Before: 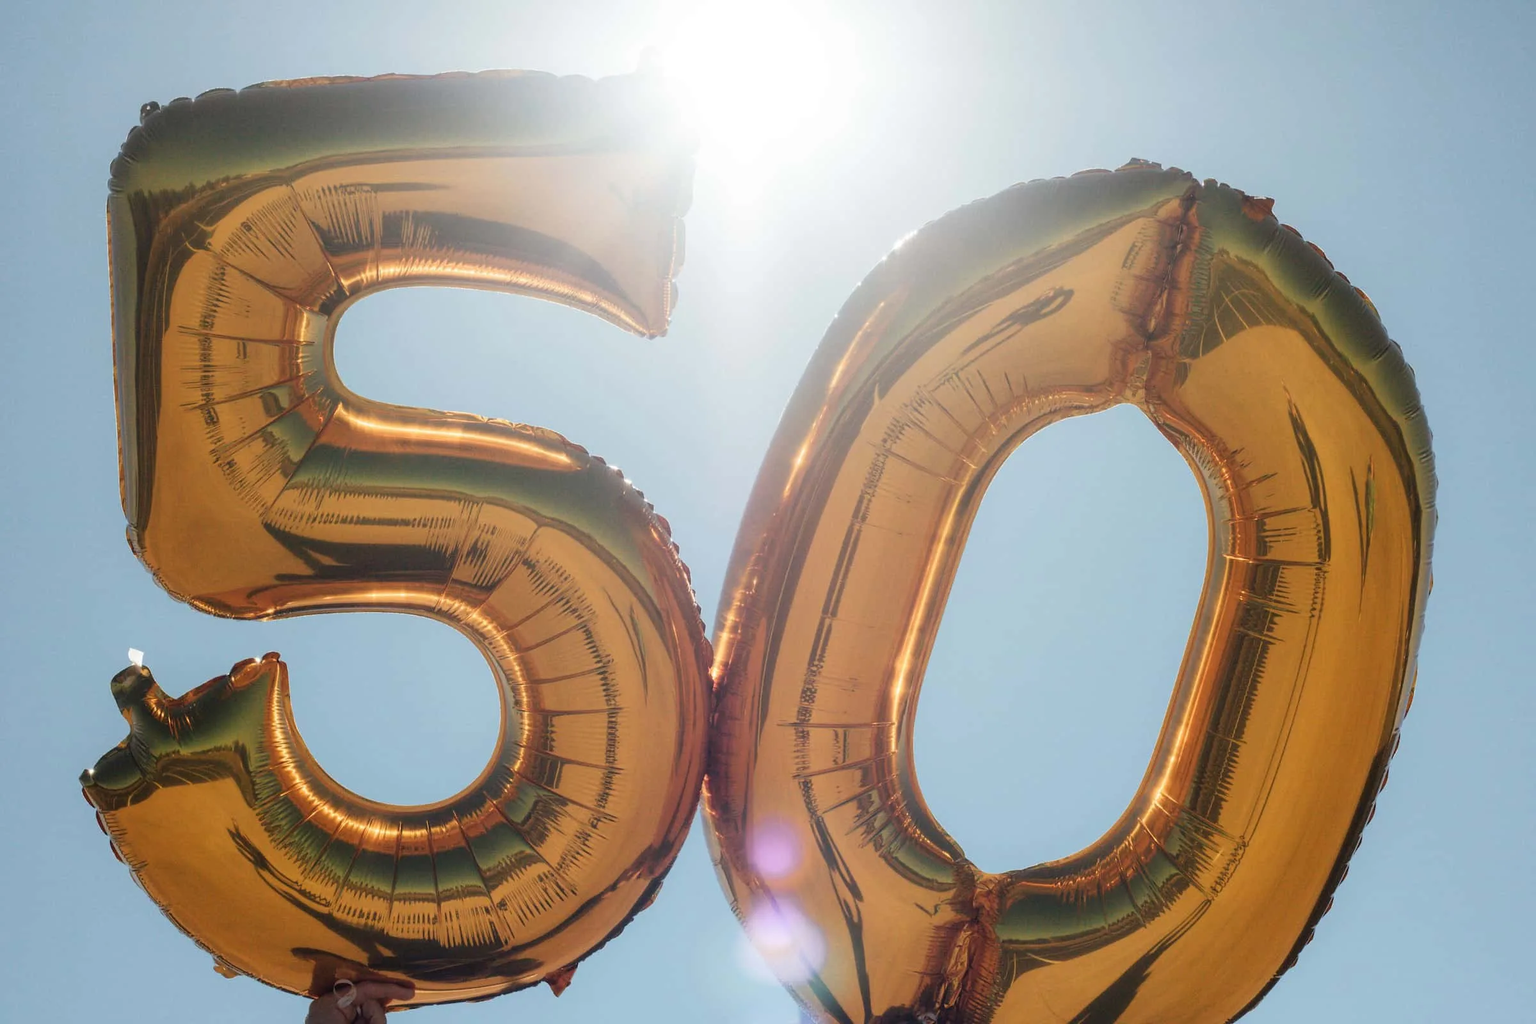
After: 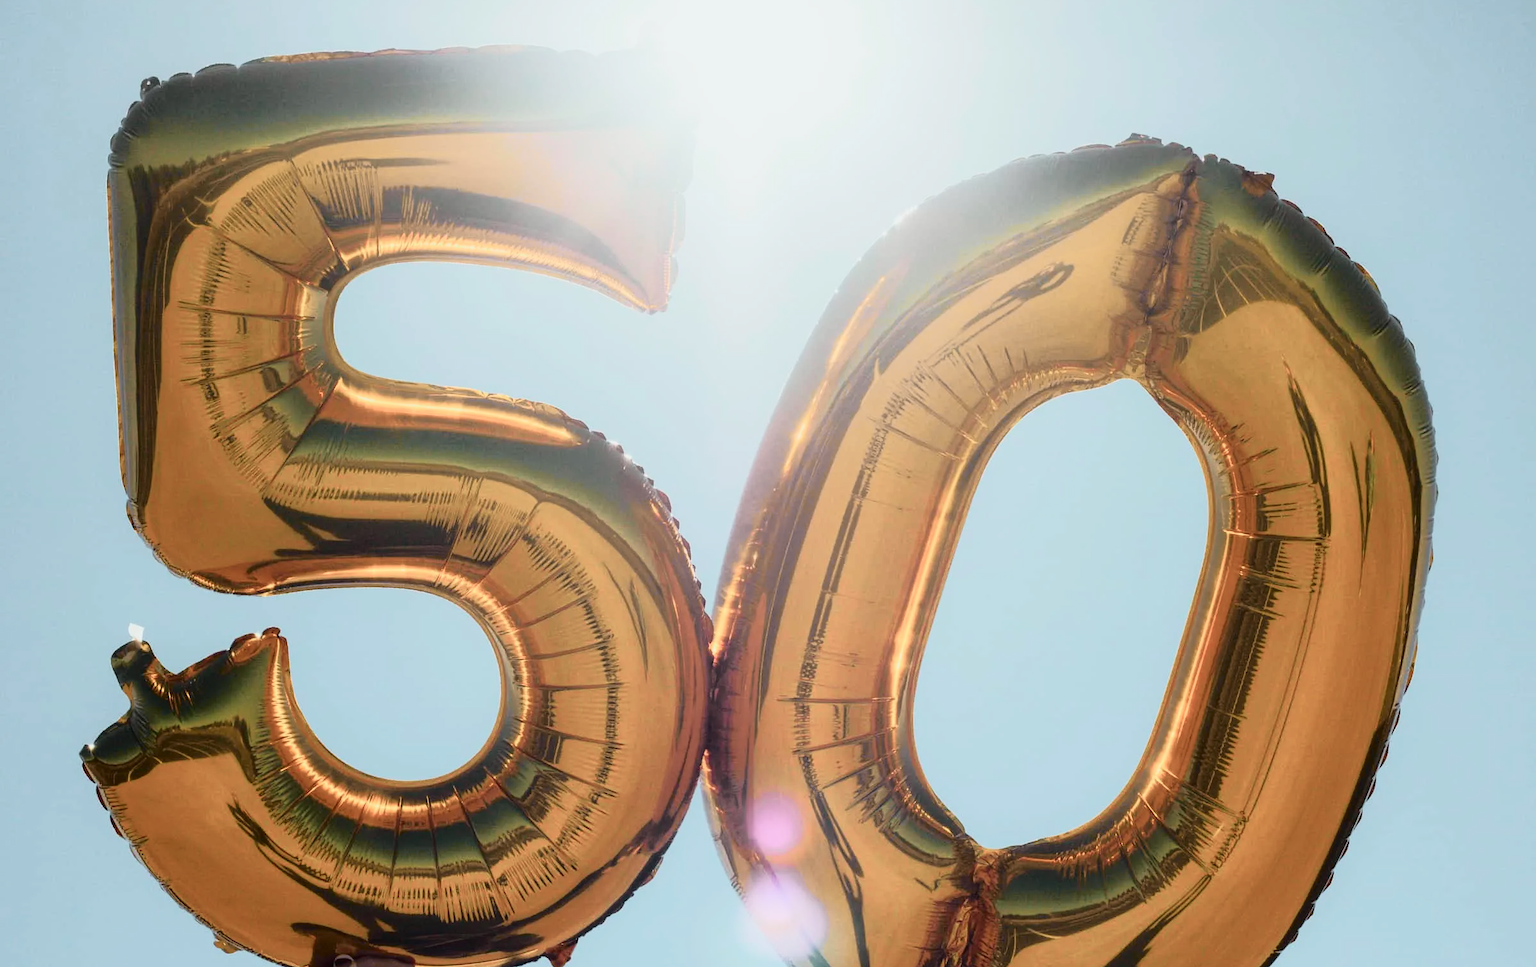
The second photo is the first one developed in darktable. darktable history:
crop and rotate: top 2.479%, bottom 3.018%
tone curve: curves: ch0 [(0, 0.008) (0.081, 0.044) (0.177, 0.123) (0.283, 0.253) (0.416, 0.449) (0.495, 0.524) (0.661, 0.756) (0.796, 0.859) (1, 0.951)]; ch1 [(0, 0) (0.161, 0.092) (0.35, 0.33) (0.392, 0.392) (0.427, 0.426) (0.479, 0.472) (0.505, 0.5) (0.521, 0.524) (0.567, 0.556) (0.583, 0.588) (0.625, 0.627) (0.678, 0.733) (1, 1)]; ch2 [(0, 0) (0.346, 0.362) (0.404, 0.427) (0.502, 0.499) (0.531, 0.523) (0.544, 0.561) (0.58, 0.59) (0.629, 0.642) (0.717, 0.678) (1, 1)], color space Lab, independent channels, preserve colors none
